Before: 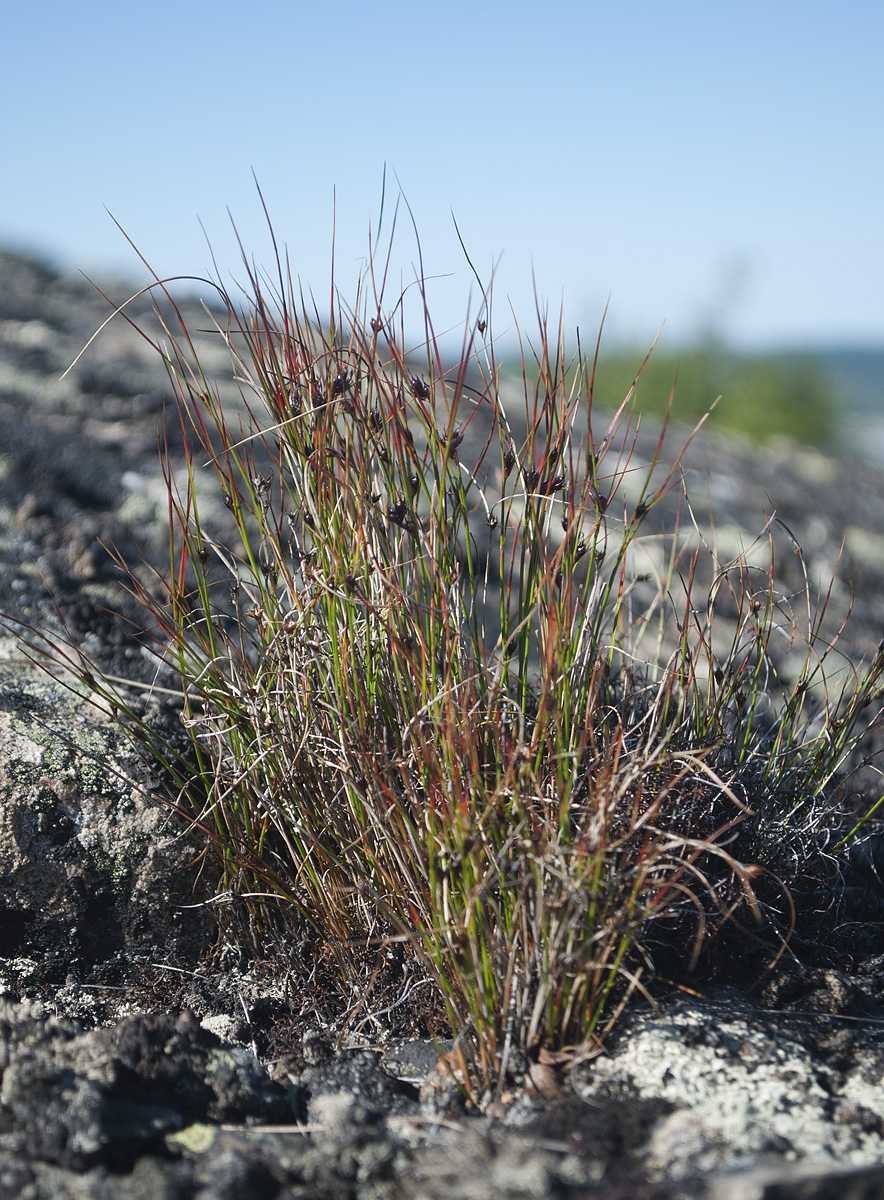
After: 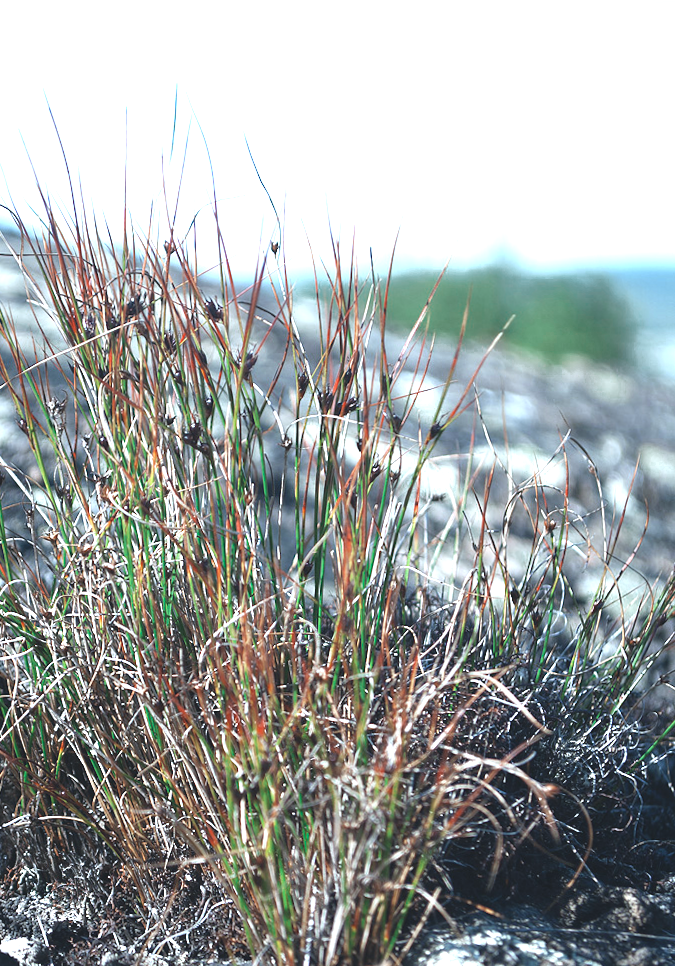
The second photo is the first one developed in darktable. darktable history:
rotate and perspective: rotation -0.45°, automatic cropping original format, crop left 0.008, crop right 0.992, crop top 0.012, crop bottom 0.988
exposure: black level correction -0.005, exposure 1 EV, compensate highlight preservation false
color zones: curves: ch0 [(0, 0.5) (0.125, 0.4) (0.25, 0.5) (0.375, 0.4) (0.5, 0.4) (0.625, 0.6) (0.75, 0.6) (0.875, 0.5)]; ch1 [(0, 0.35) (0.125, 0.45) (0.25, 0.35) (0.375, 0.35) (0.5, 0.35) (0.625, 0.35) (0.75, 0.45) (0.875, 0.35)]; ch2 [(0, 0.6) (0.125, 0.5) (0.25, 0.5) (0.375, 0.6) (0.5, 0.6) (0.625, 0.5) (0.75, 0.5) (0.875, 0.5)]
tone equalizer: on, module defaults
color calibration: illuminant F (fluorescent), F source F9 (Cool White Deluxe 4150 K) – high CRI, x 0.374, y 0.373, temperature 4158.34 K
crop: left 23.095%, top 5.827%, bottom 11.854%
